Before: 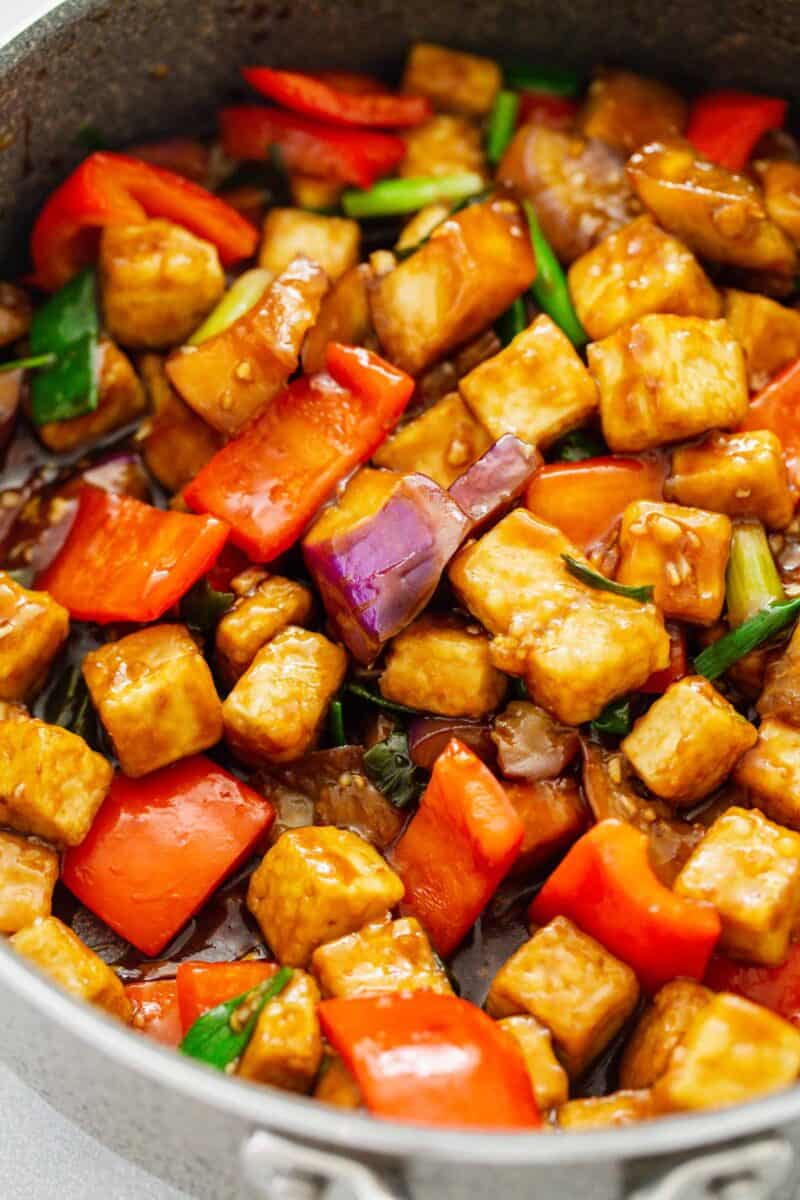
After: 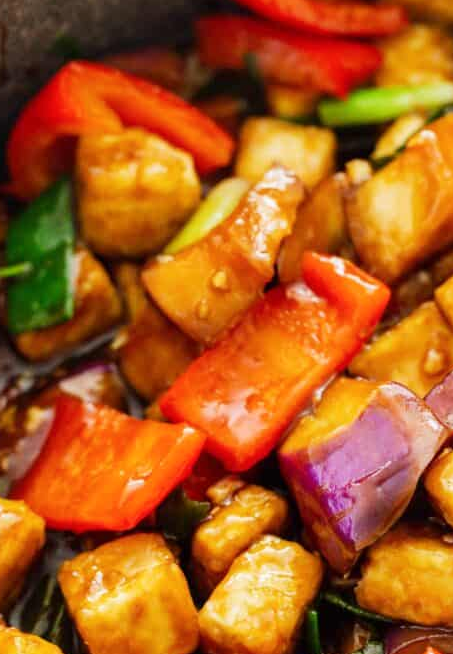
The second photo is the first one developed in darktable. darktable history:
base curve: curves: ch0 [(0, 0) (0.472, 0.508) (1, 1)], preserve colors none
crop and rotate: left 3.03%, top 7.641%, right 40.283%, bottom 37.845%
color calibration: illuminant same as pipeline (D50), adaptation none (bypass), x 0.332, y 0.333, temperature 5018.55 K
